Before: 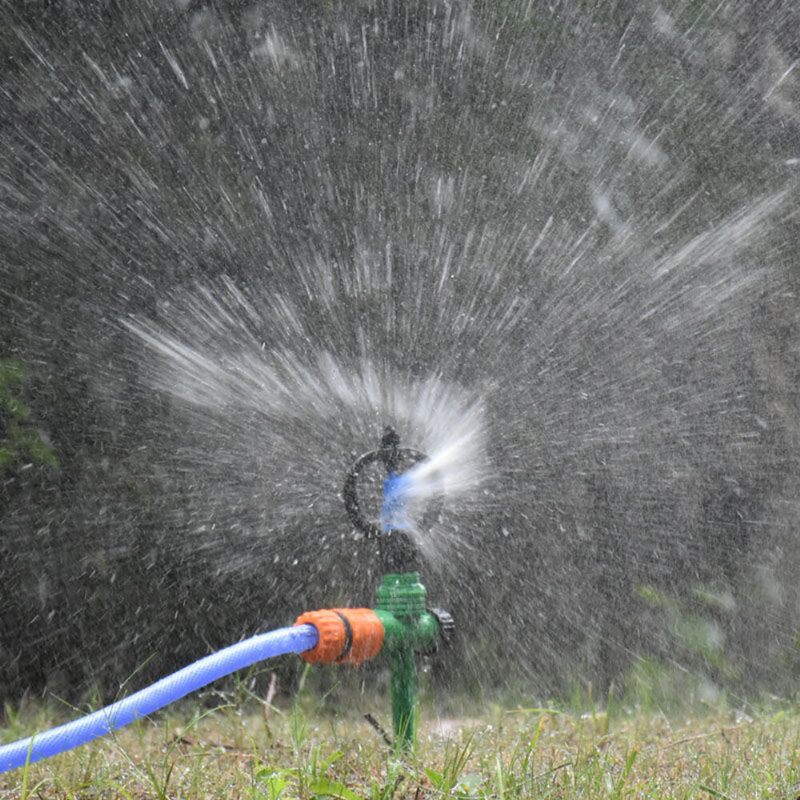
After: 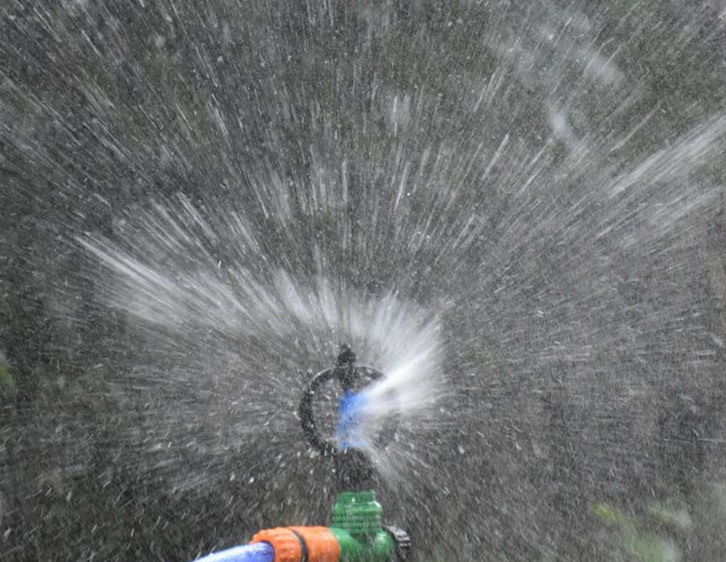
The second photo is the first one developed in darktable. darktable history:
shadows and highlights: shadows 37.27, highlights -28.18, soften with gaussian
crop: left 5.596%, top 10.314%, right 3.534%, bottom 19.395%
